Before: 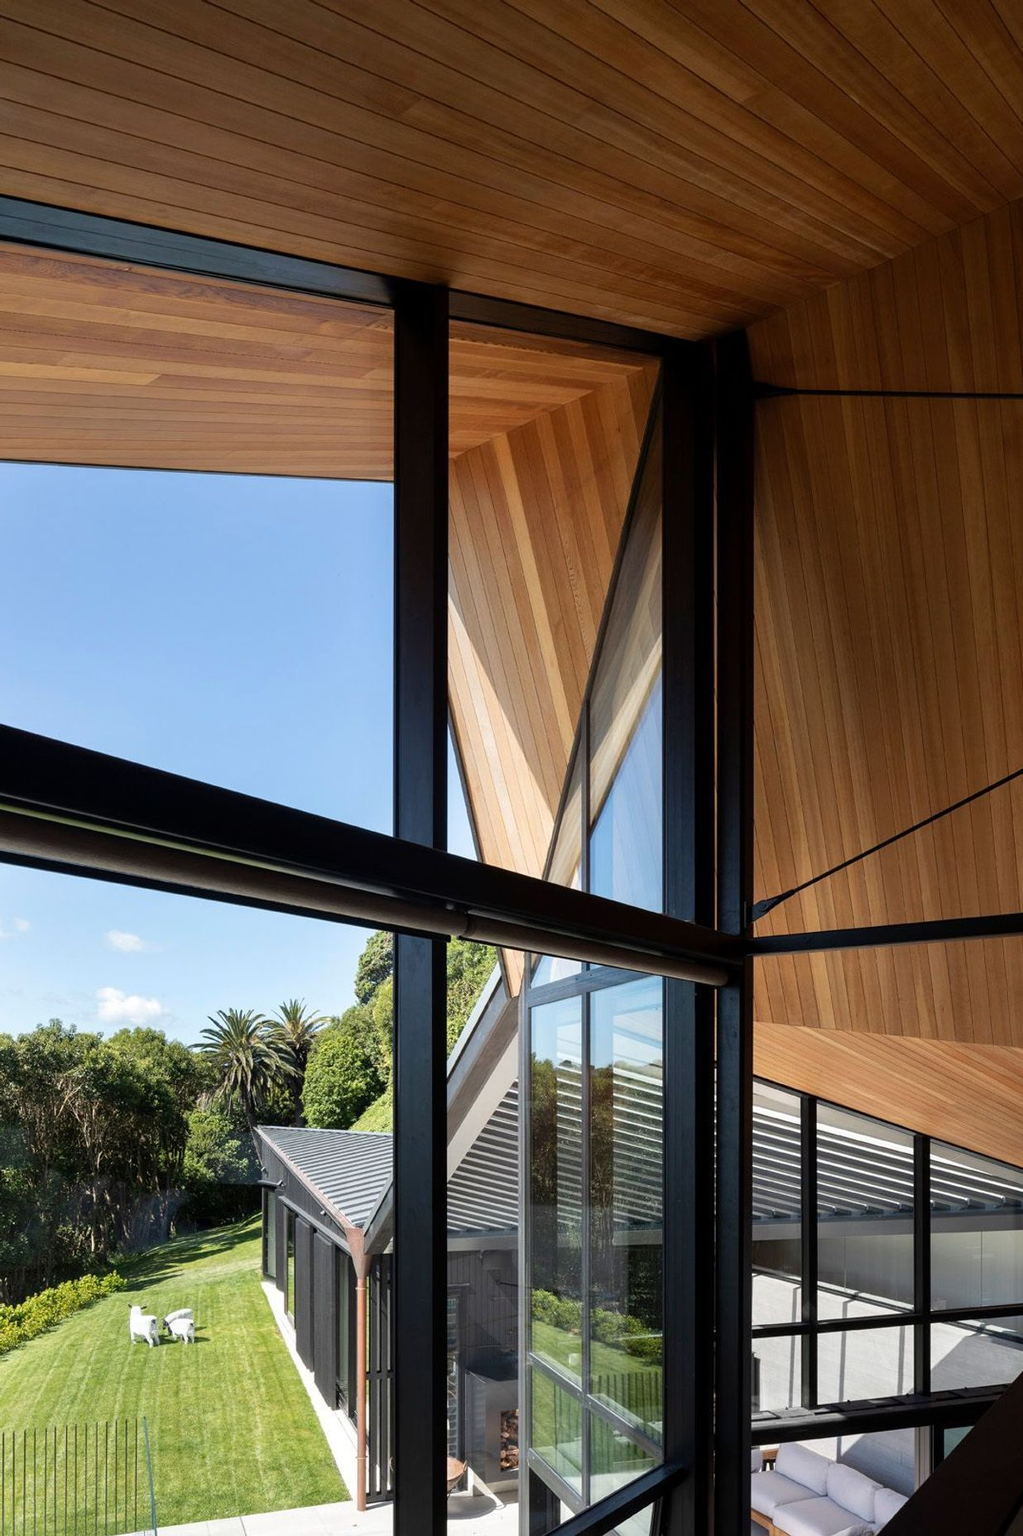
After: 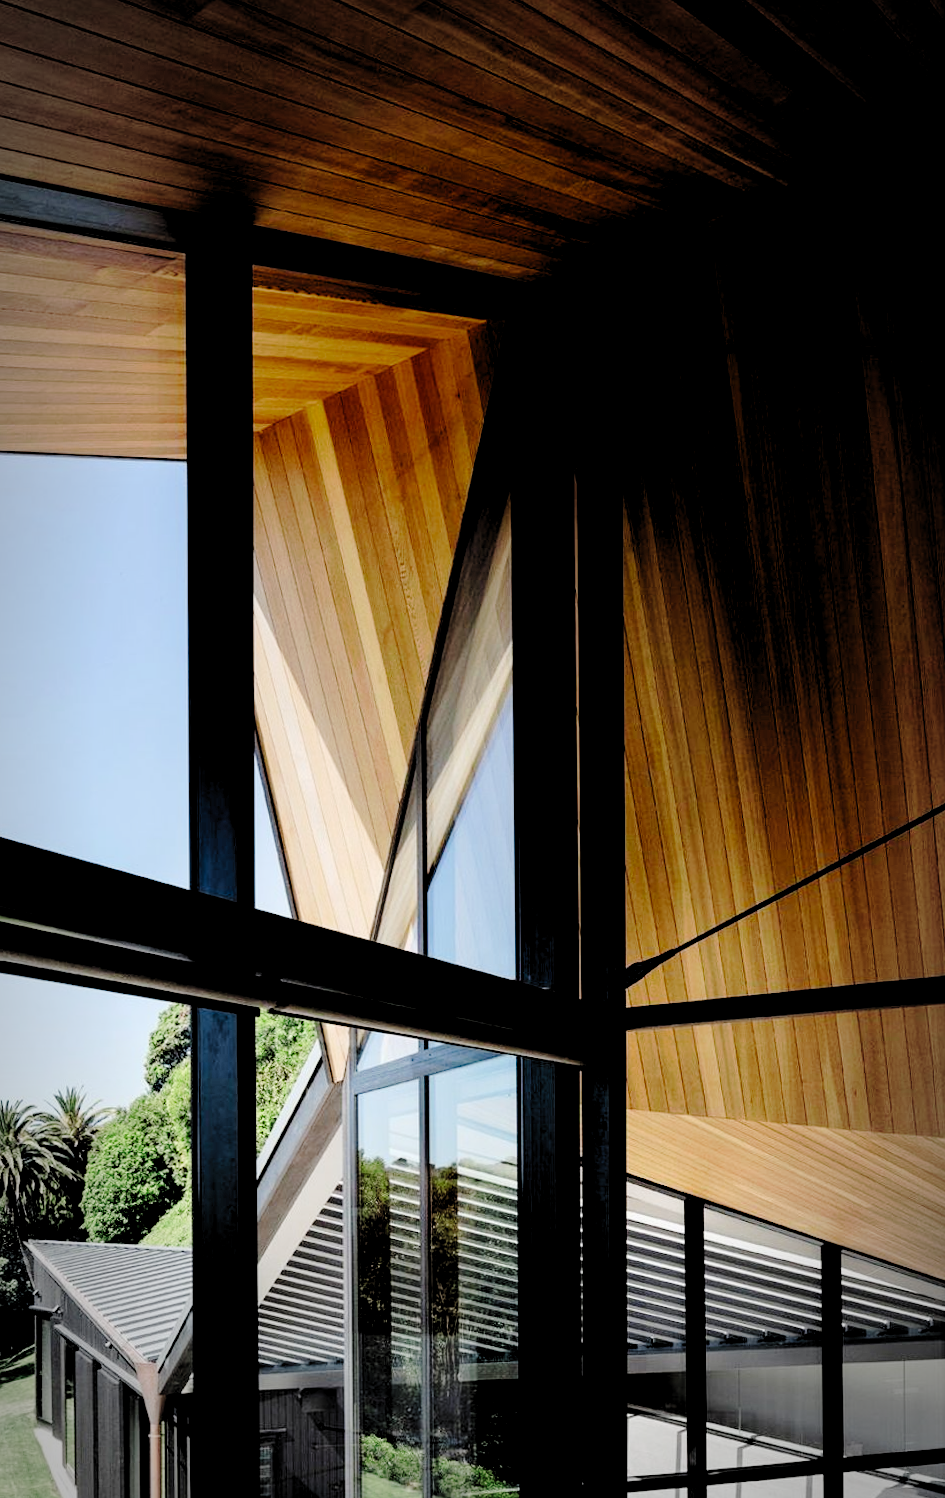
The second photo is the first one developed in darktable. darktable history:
crop: left 23.095%, top 5.827%, bottom 11.854%
tone curve: curves: ch0 [(0, 0) (0.003, 0.002) (0.011, 0.007) (0.025, 0.014) (0.044, 0.023) (0.069, 0.033) (0.1, 0.052) (0.136, 0.081) (0.177, 0.134) (0.224, 0.205) (0.277, 0.296) (0.335, 0.401) (0.399, 0.501) (0.468, 0.589) (0.543, 0.658) (0.623, 0.738) (0.709, 0.804) (0.801, 0.871) (0.898, 0.93) (1, 1)], preserve colors none
exposure: black level correction 0.001, exposure -0.2 EV, compensate highlight preservation false
vignetting: automatic ratio true
color zones: curves: ch2 [(0, 0.5) (0.143, 0.517) (0.286, 0.571) (0.429, 0.522) (0.571, 0.5) (0.714, 0.5) (0.857, 0.5) (1, 0.5)]
rotate and perspective: rotation -0.45°, automatic cropping original format, crop left 0.008, crop right 0.992, crop top 0.012, crop bottom 0.988
rgb levels: levels [[0.029, 0.461, 0.922], [0, 0.5, 1], [0, 0.5, 1]]
